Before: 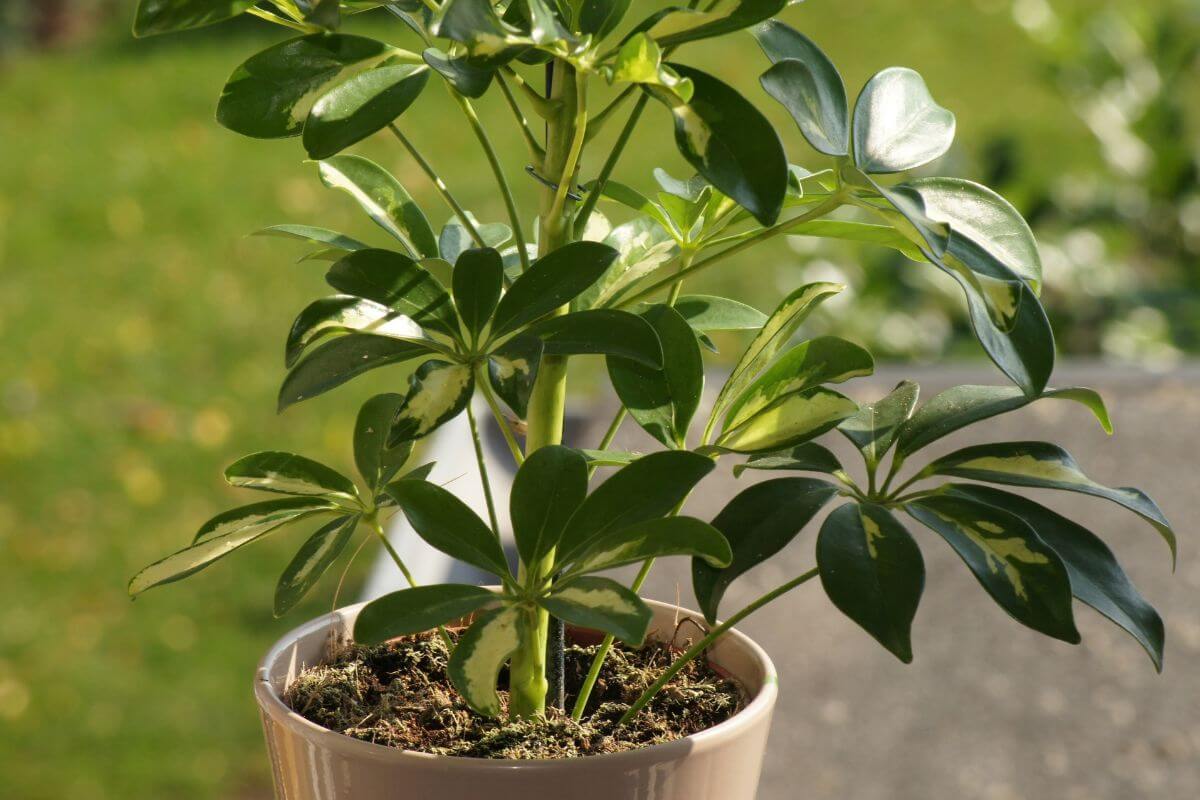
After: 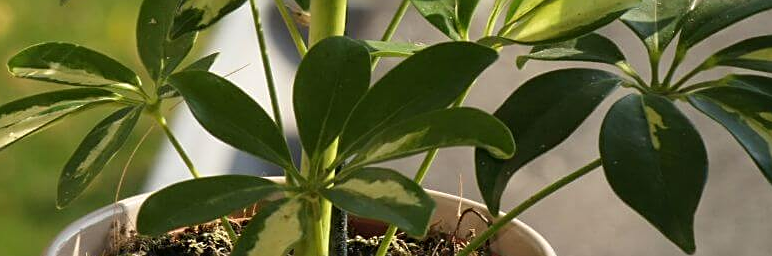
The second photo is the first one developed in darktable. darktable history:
sharpen: on, module defaults
crop: left 18.091%, top 51.13%, right 17.525%, bottom 16.85%
